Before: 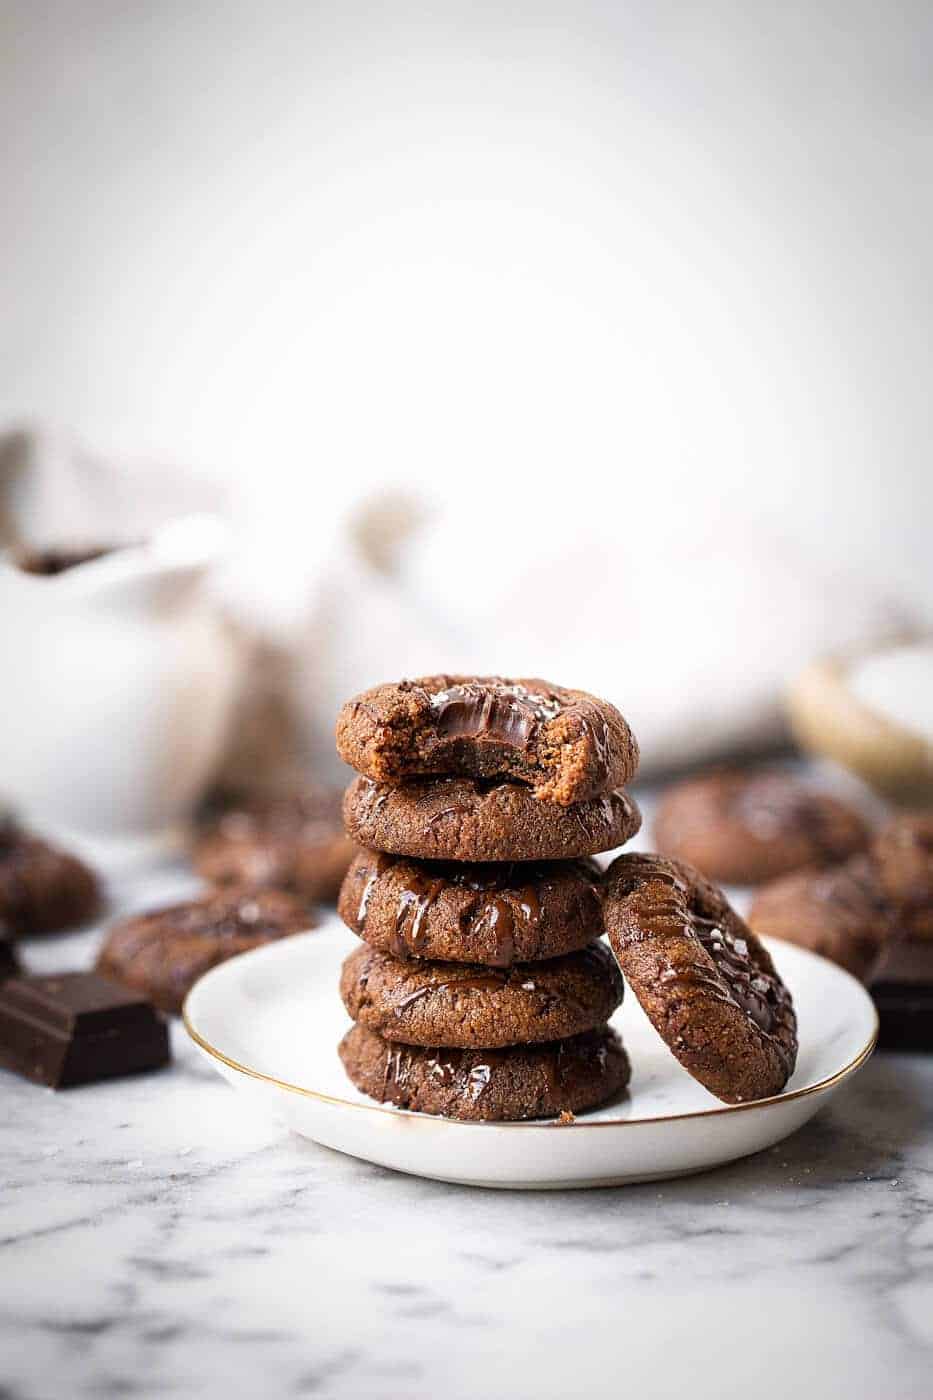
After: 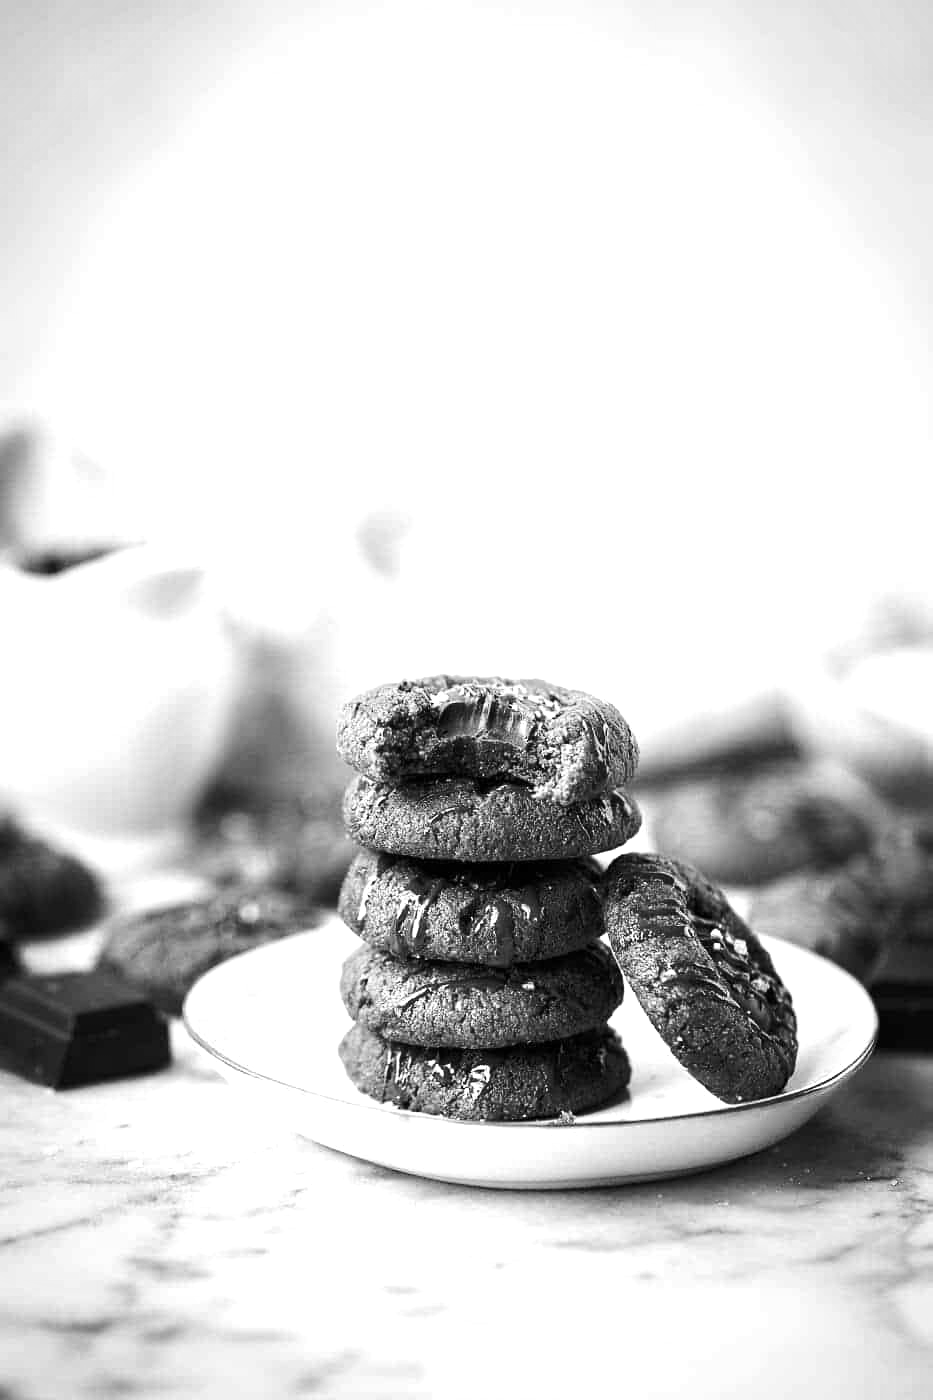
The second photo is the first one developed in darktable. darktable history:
monochrome: a 32, b 64, size 2.3
tone equalizer: -8 EV 0.001 EV, -7 EV -0.002 EV, -6 EV 0.002 EV, -5 EV -0.03 EV, -4 EV -0.116 EV, -3 EV -0.169 EV, -2 EV 0.24 EV, -1 EV 0.702 EV, +0 EV 0.493 EV
white balance: red 1.004, blue 1.024
color correction: highlights a* 1.83, highlights b* 34.02, shadows a* -36.68, shadows b* -5.48
levels: mode automatic, black 0.023%, white 99.97%, levels [0.062, 0.494, 0.925]
